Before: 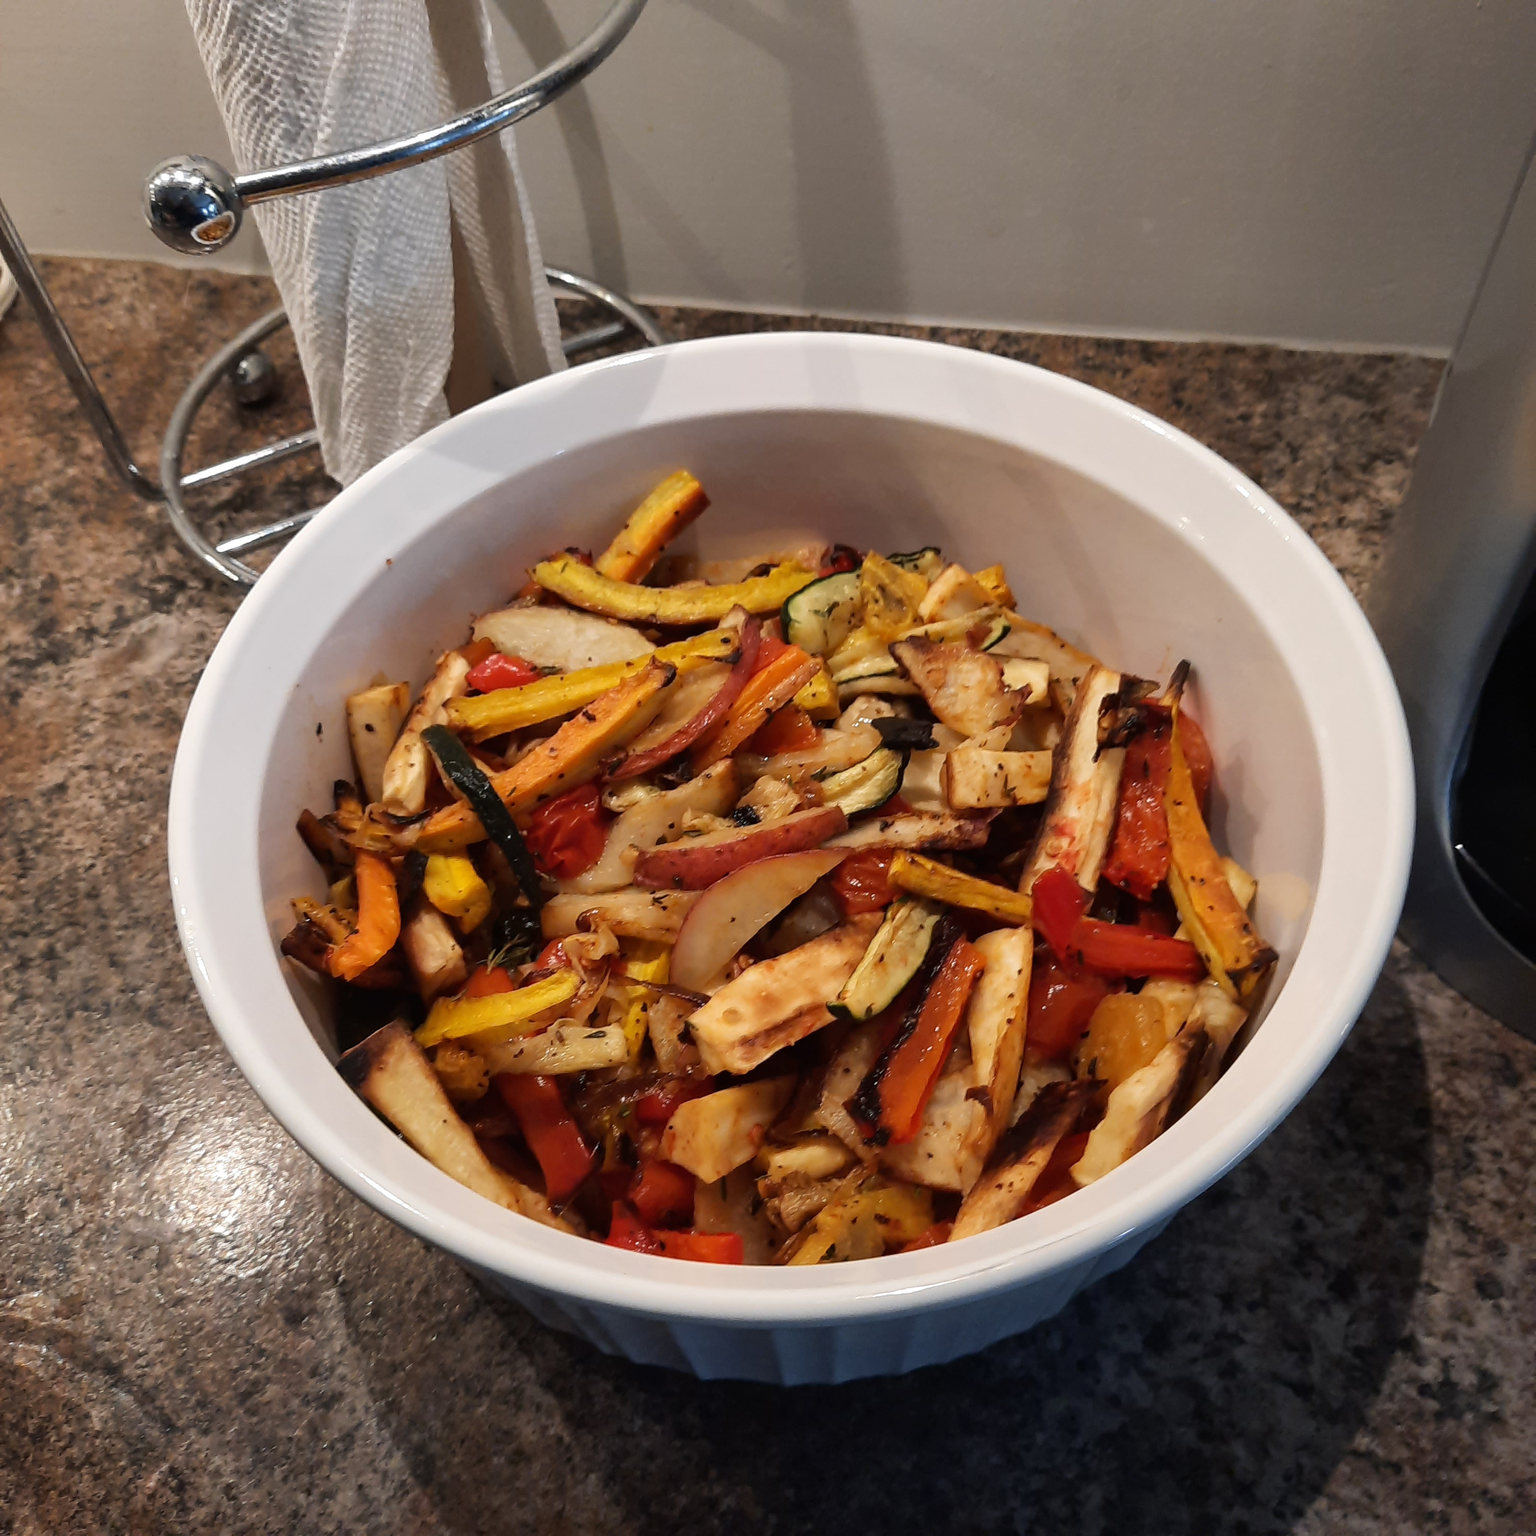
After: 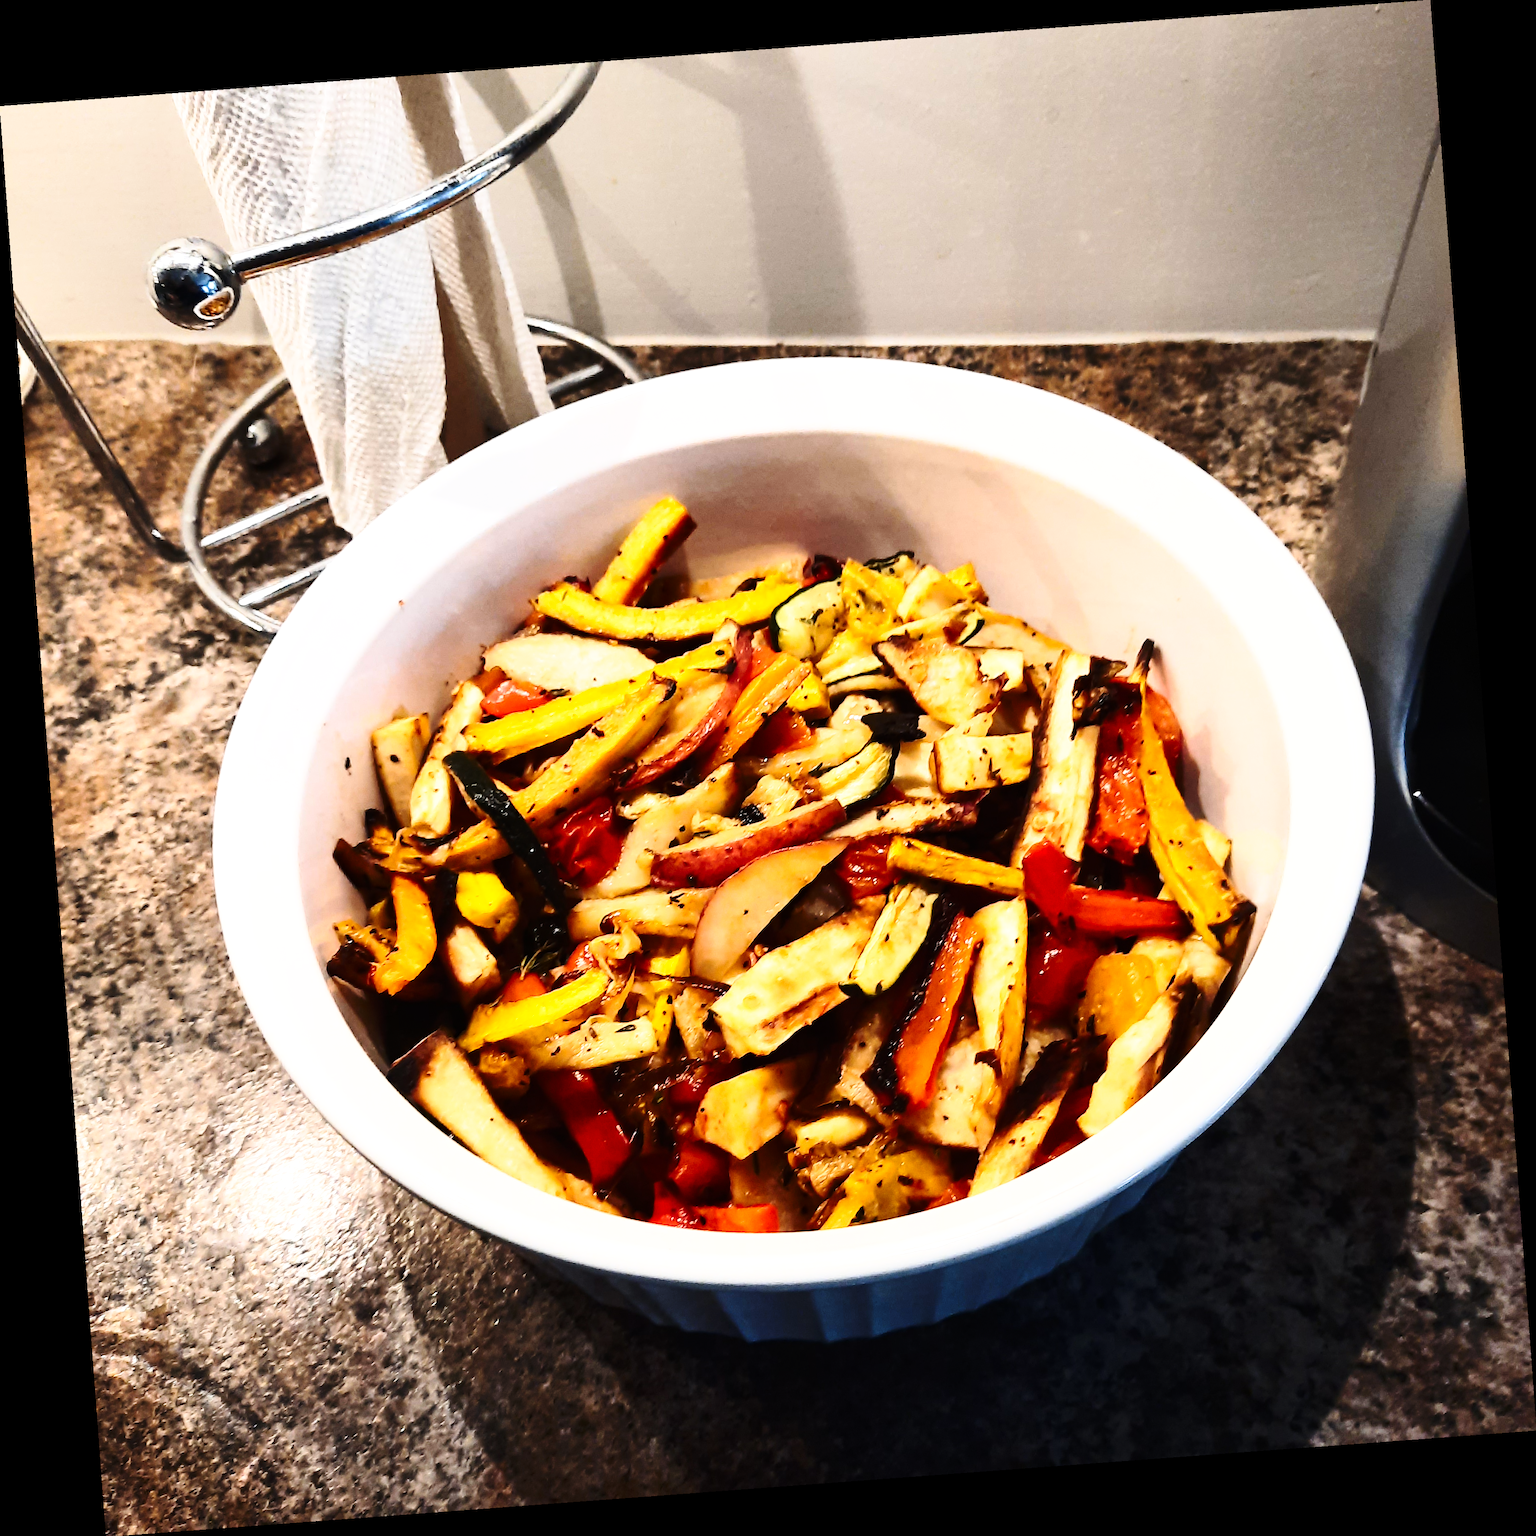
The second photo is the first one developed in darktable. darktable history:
tone equalizer: -8 EV -0.75 EV, -7 EV -0.7 EV, -6 EV -0.6 EV, -5 EV -0.4 EV, -3 EV 0.4 EV, -2 EV 0.6 EV, -1 EV 0.7 EV, +0 EV 0.75 EV, edges refinement/feathering 500, mask exposure compensation -1.57 EV, preserve details no
base curve: curves: ch0 [(0, 0) (0.028, 0.03) (0.121, 0.232) (0.46, 0.748) (0.859, 0.968) (1, 1)], preserve colors none
color balance rgb: perceptual saturation grading › global saturation 10%, global vibrance 10%
rotate and perspective: rotation -4.25°, automatic cropping off
contrast brightness saturation: contrast 0.24, brightness 0.09
